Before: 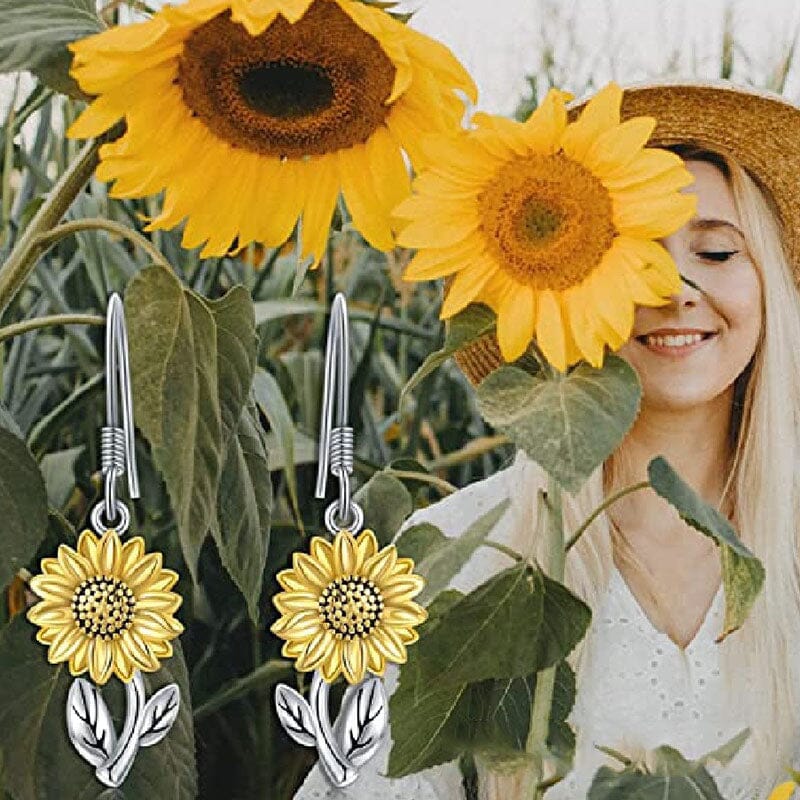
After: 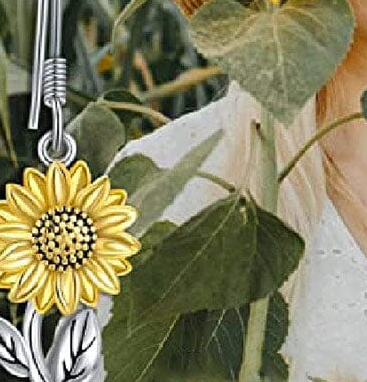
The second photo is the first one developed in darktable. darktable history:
color zones: curves: ch1 [(0, 0.525) (0.143, 0.556) (0.286, 0.52) (0.429, 0.5) (0.571, 0.5) (0.714, 0.5) (0.857, 0.503) (1, 0.525)]
crop: left 35.94%, top 46.235%, right 18.175%, bottom 5.951%
